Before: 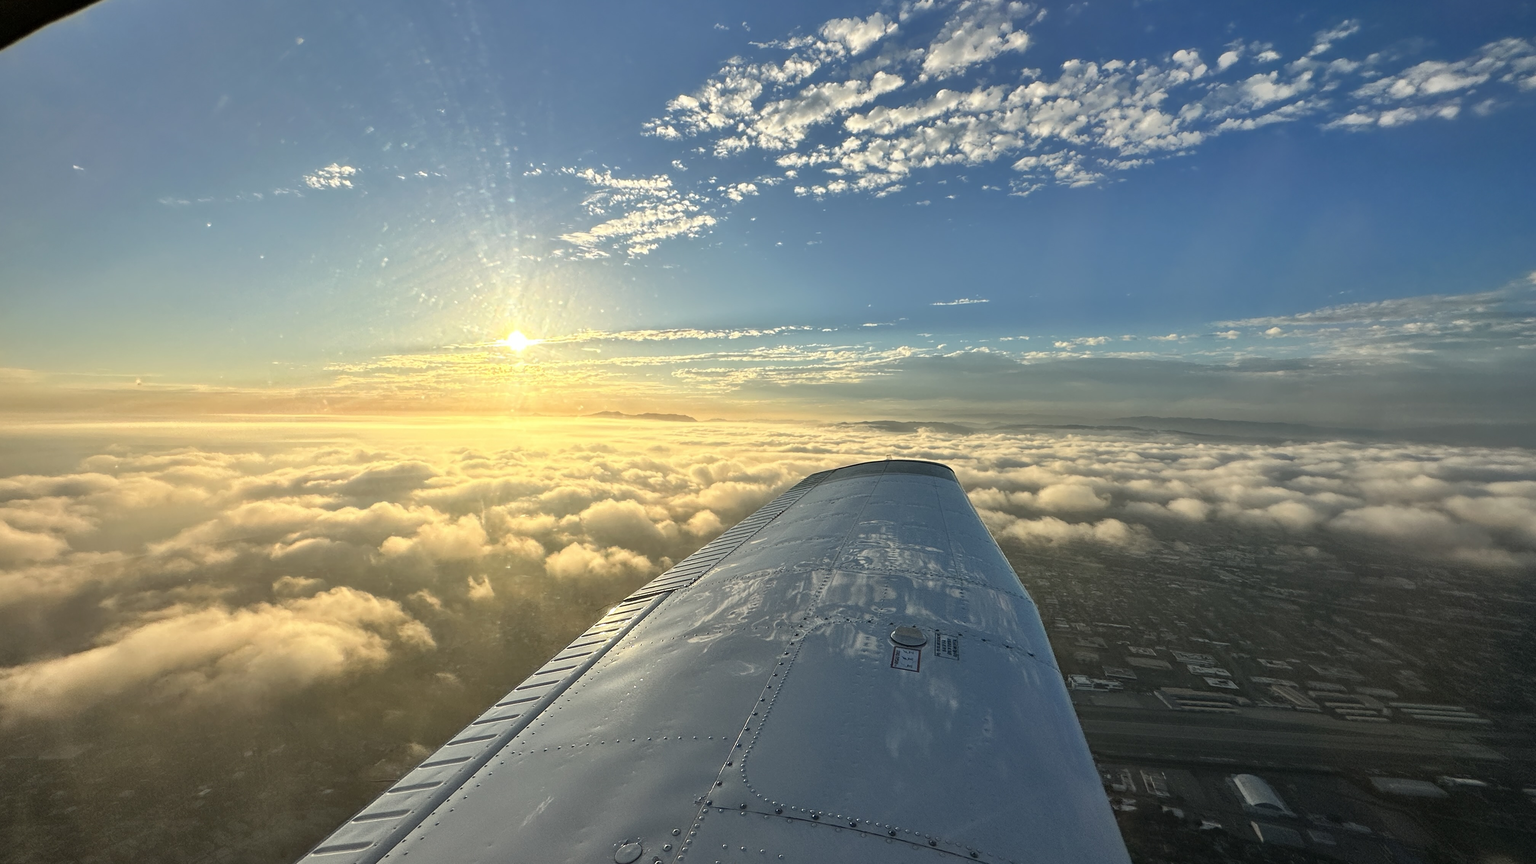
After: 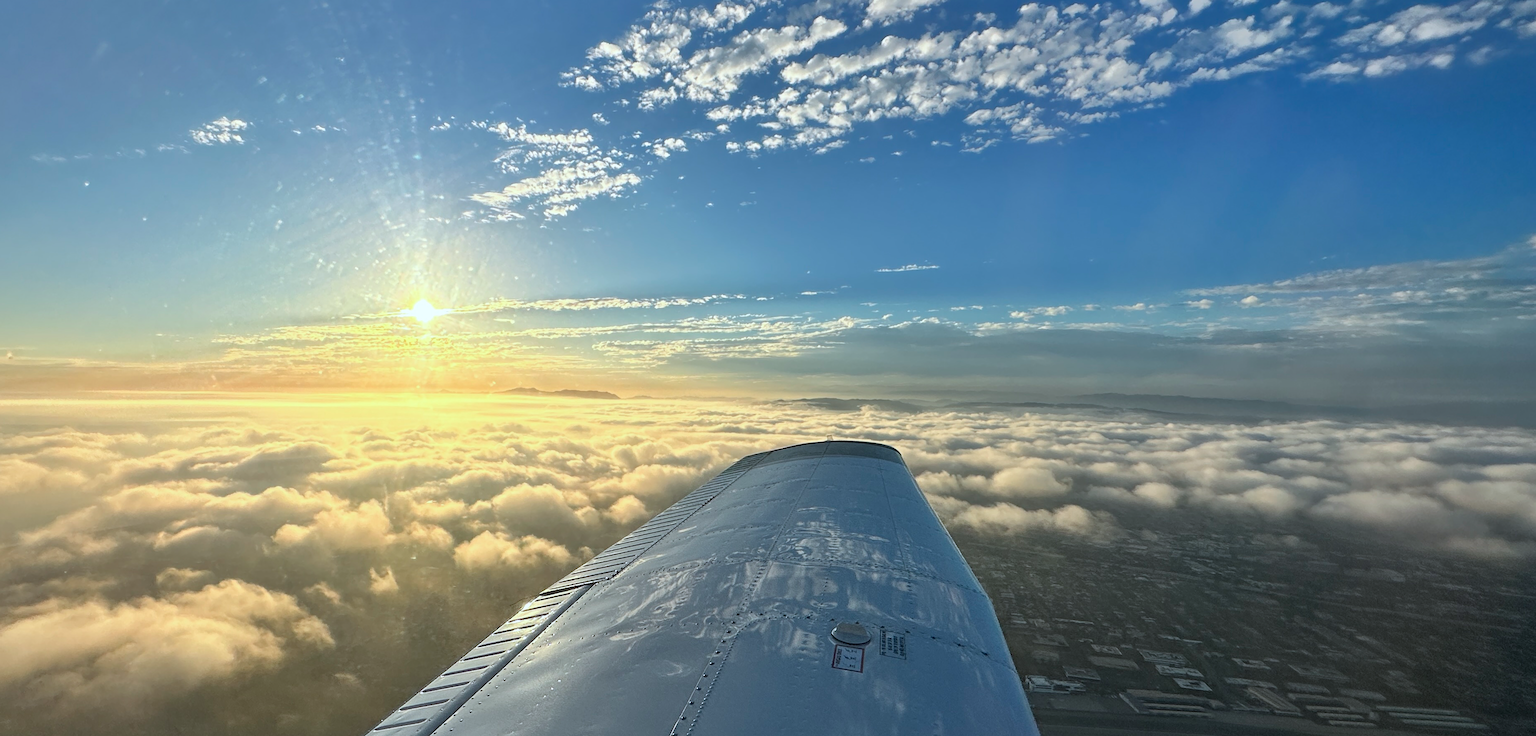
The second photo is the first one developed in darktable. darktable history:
shadows and highlights: radius 334.62, shadows 63.72, highlights 5.55, compress 87.32%, shadows color adjustment 99.14%, highlights color adjustment 0.649%, soften with gaussian
exposure: exposure -0.042 EV, compensate highlight preservation false
crop: left 8.468%, top 6.595%, bottom 15.374%
color calibration: x 0.367, y 0.375, temperature 4370.4 K
